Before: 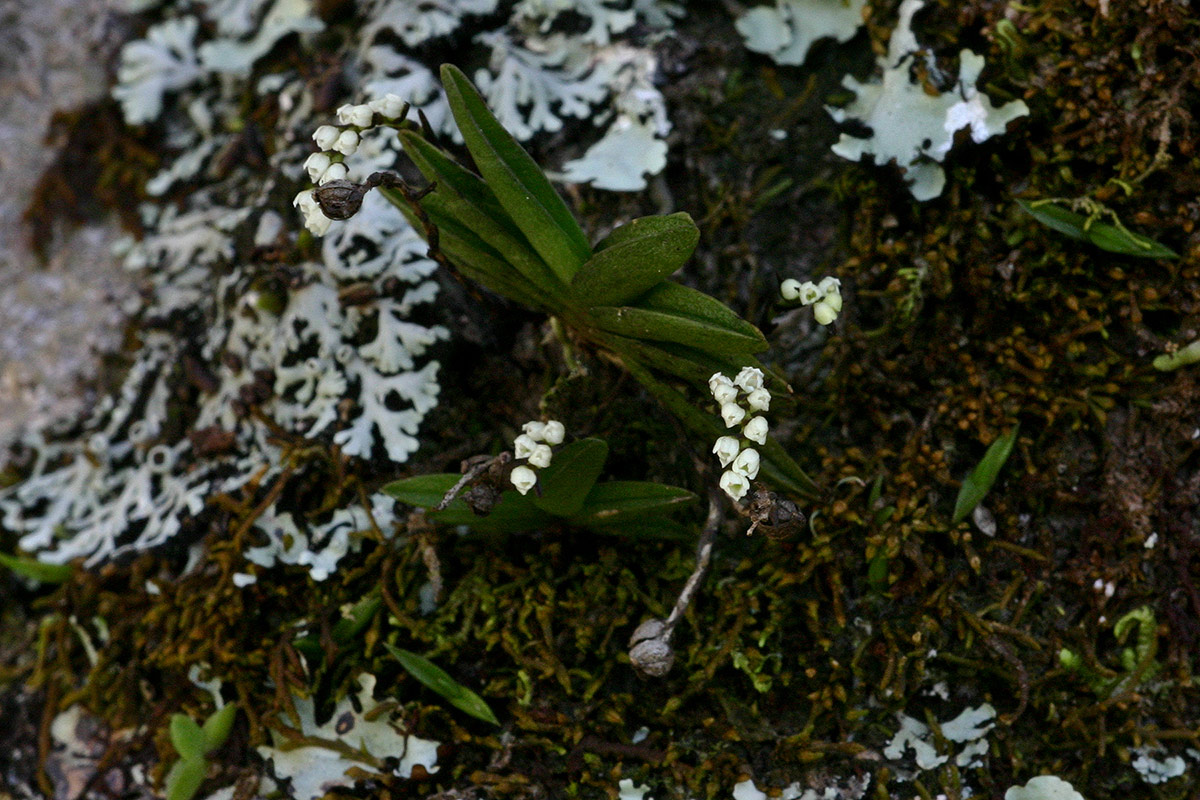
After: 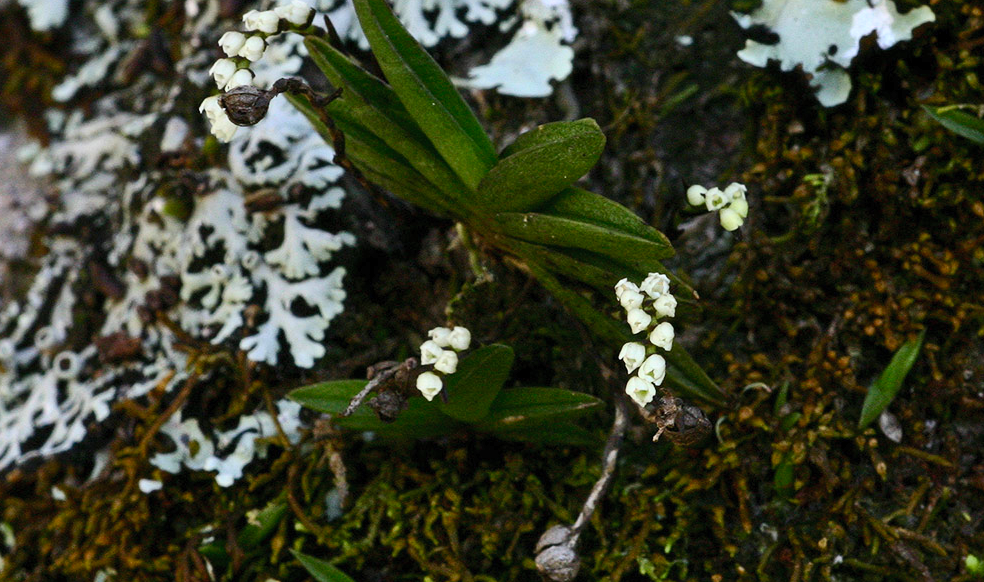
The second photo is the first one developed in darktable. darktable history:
contrast brightness saturation: contrast 0.2, brightness 0.16, saturation 0.22
crop: left 7.856%, top 11.836%, right 10.12%, bottom 15.387%
